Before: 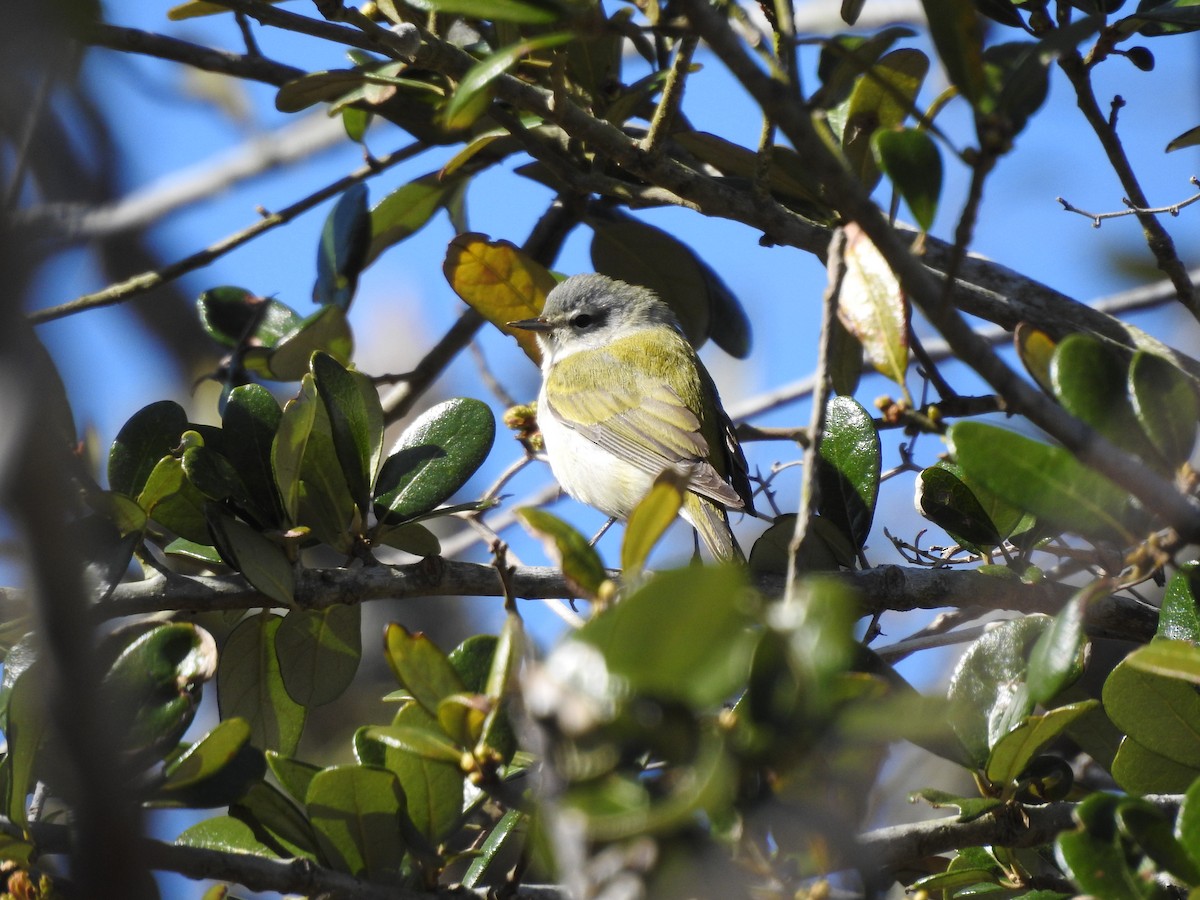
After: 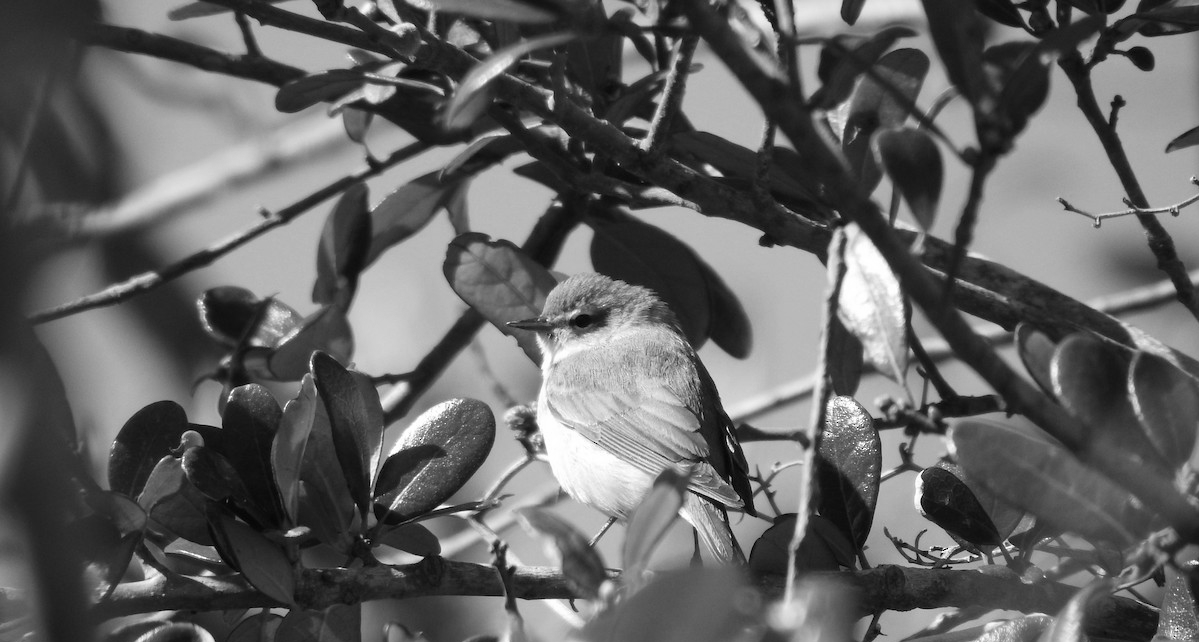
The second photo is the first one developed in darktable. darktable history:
crop: bottom 28.576%
monochrome: a 2.21, b -1.33, size 2.2
